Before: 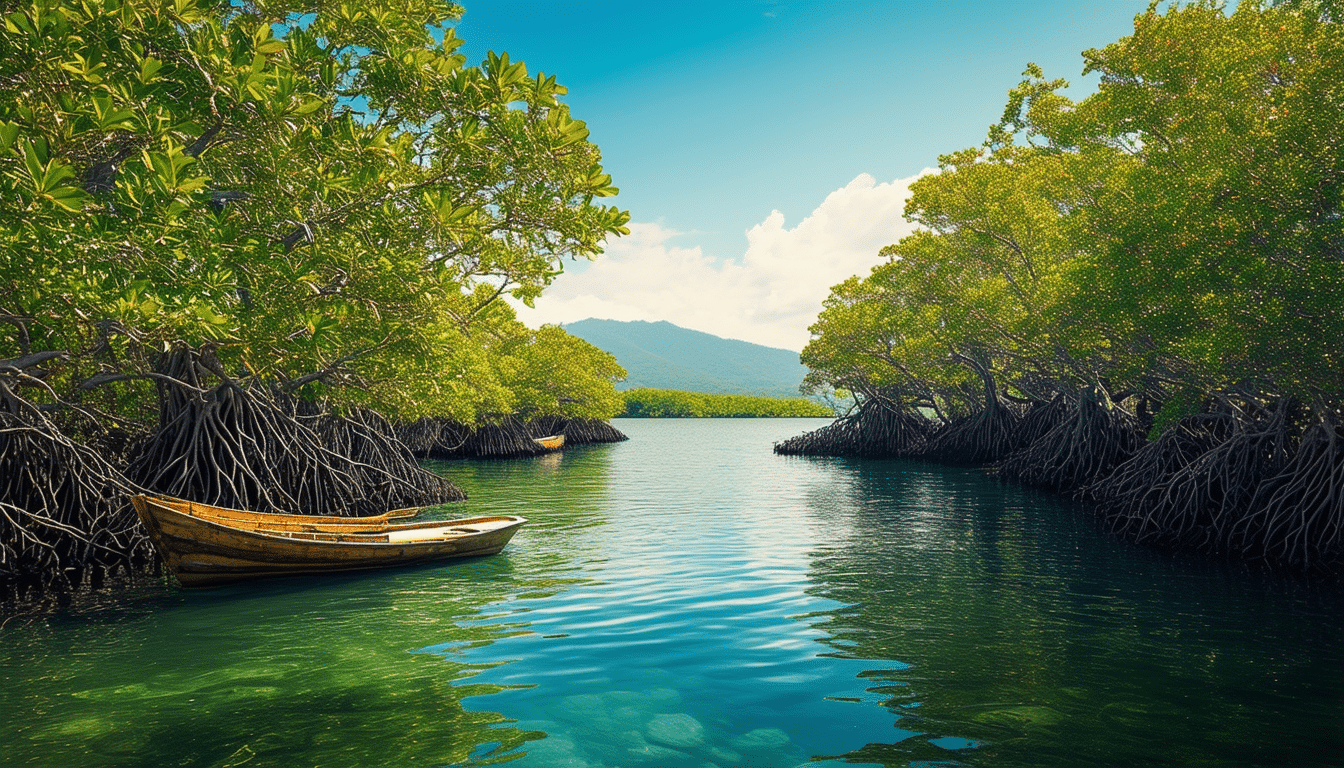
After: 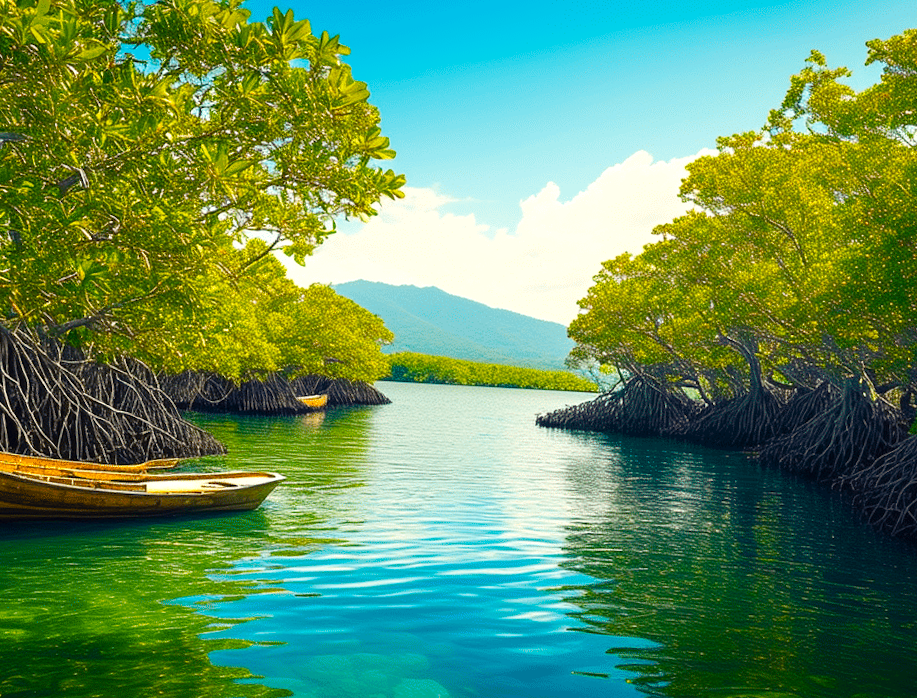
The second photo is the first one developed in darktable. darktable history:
crop and rotate: angle -3.27°, left 14.277%, top 0.028%, right 10.766%, bottom 0.028%
color balance rgb: perceptual saturation grading › global saturation 20%, perceptual saturation grading › highlights -25%, perceptual saturation grading › shadows 25%, global vibrance 50%
exposure: black level correction 0, exposure 0.3 EV, compensate highlight preservation false
